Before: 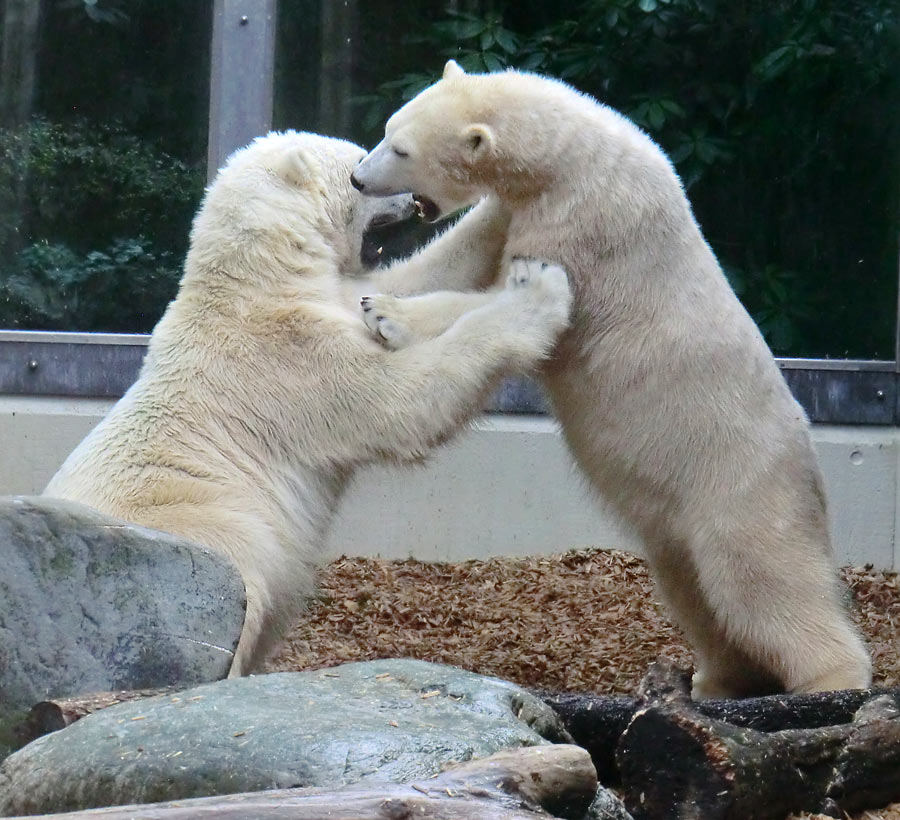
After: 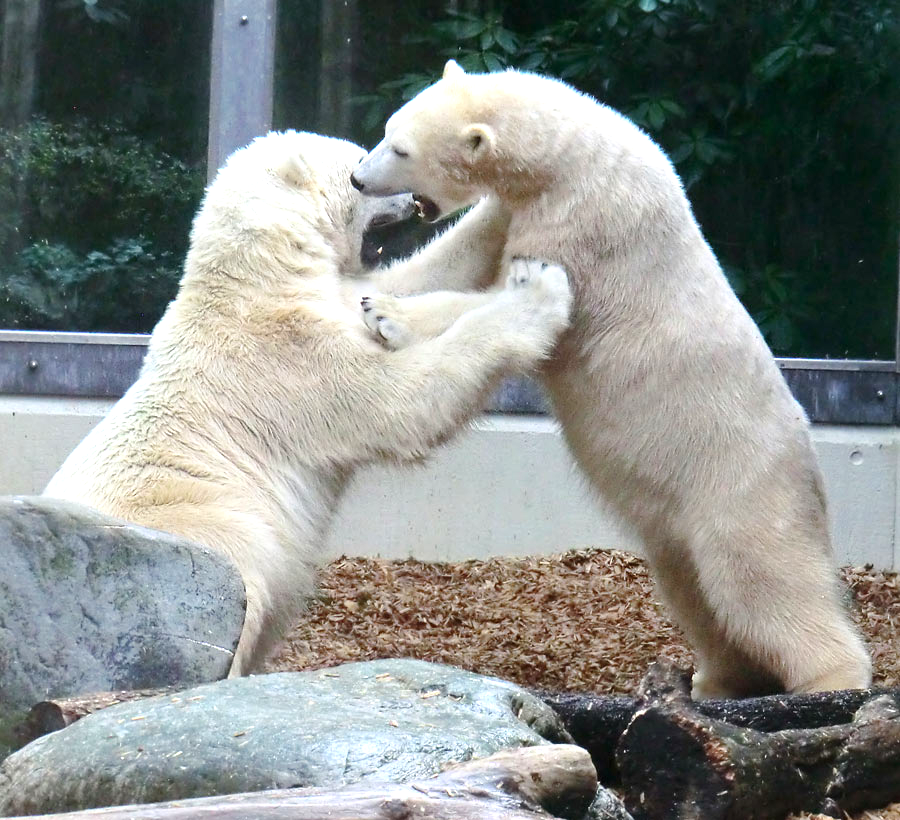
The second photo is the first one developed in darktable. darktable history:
exposure: exposure 0.639 EV, compensate exposure bias true, compensate highlight preservation false
